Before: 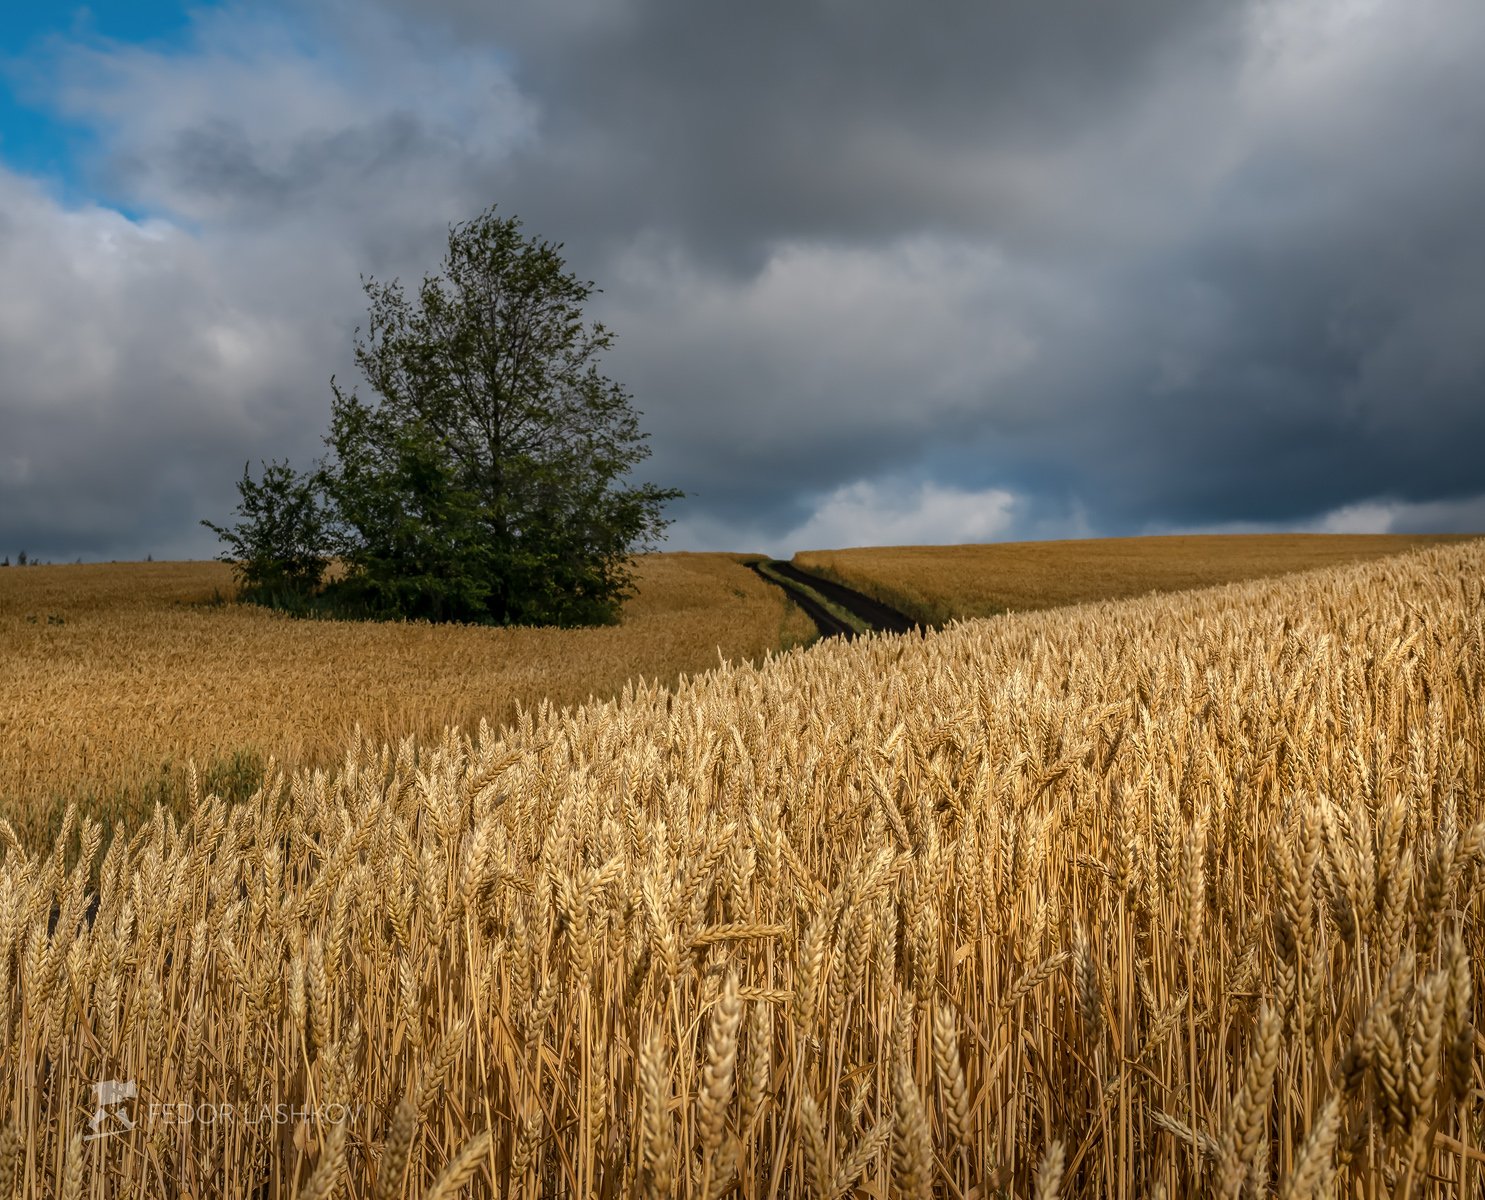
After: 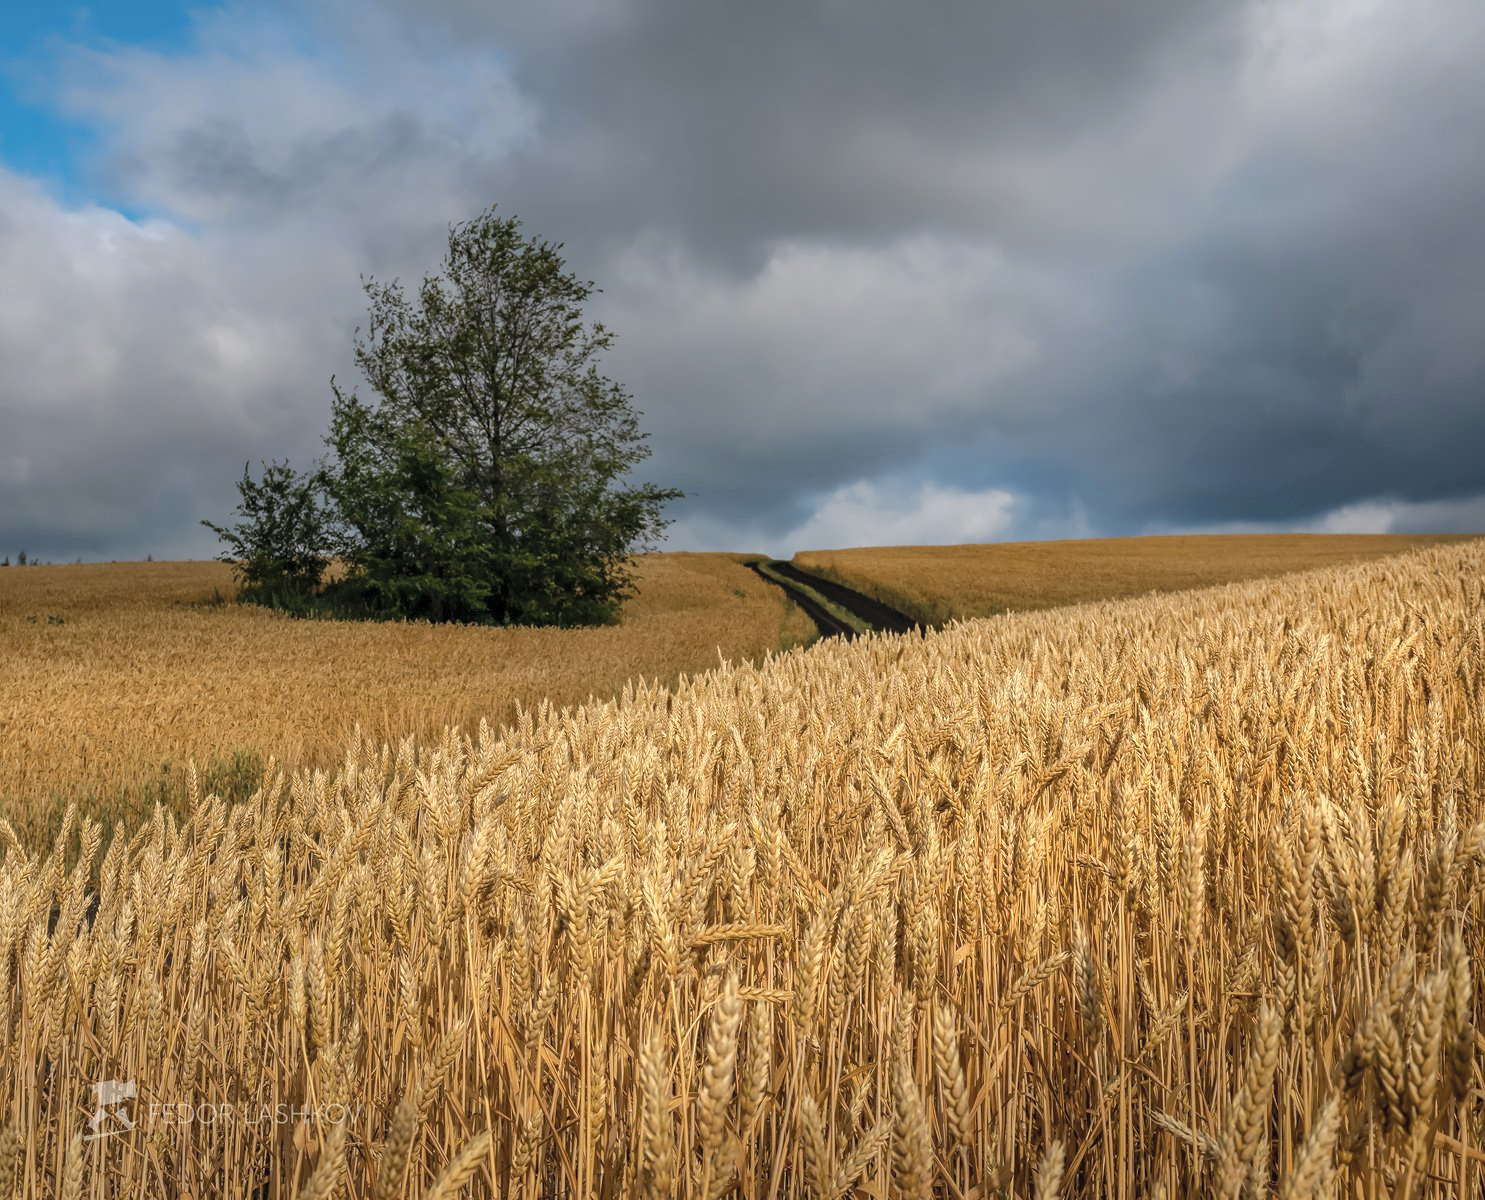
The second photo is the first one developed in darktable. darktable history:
contrast brightness saturation: brightness 0.123
